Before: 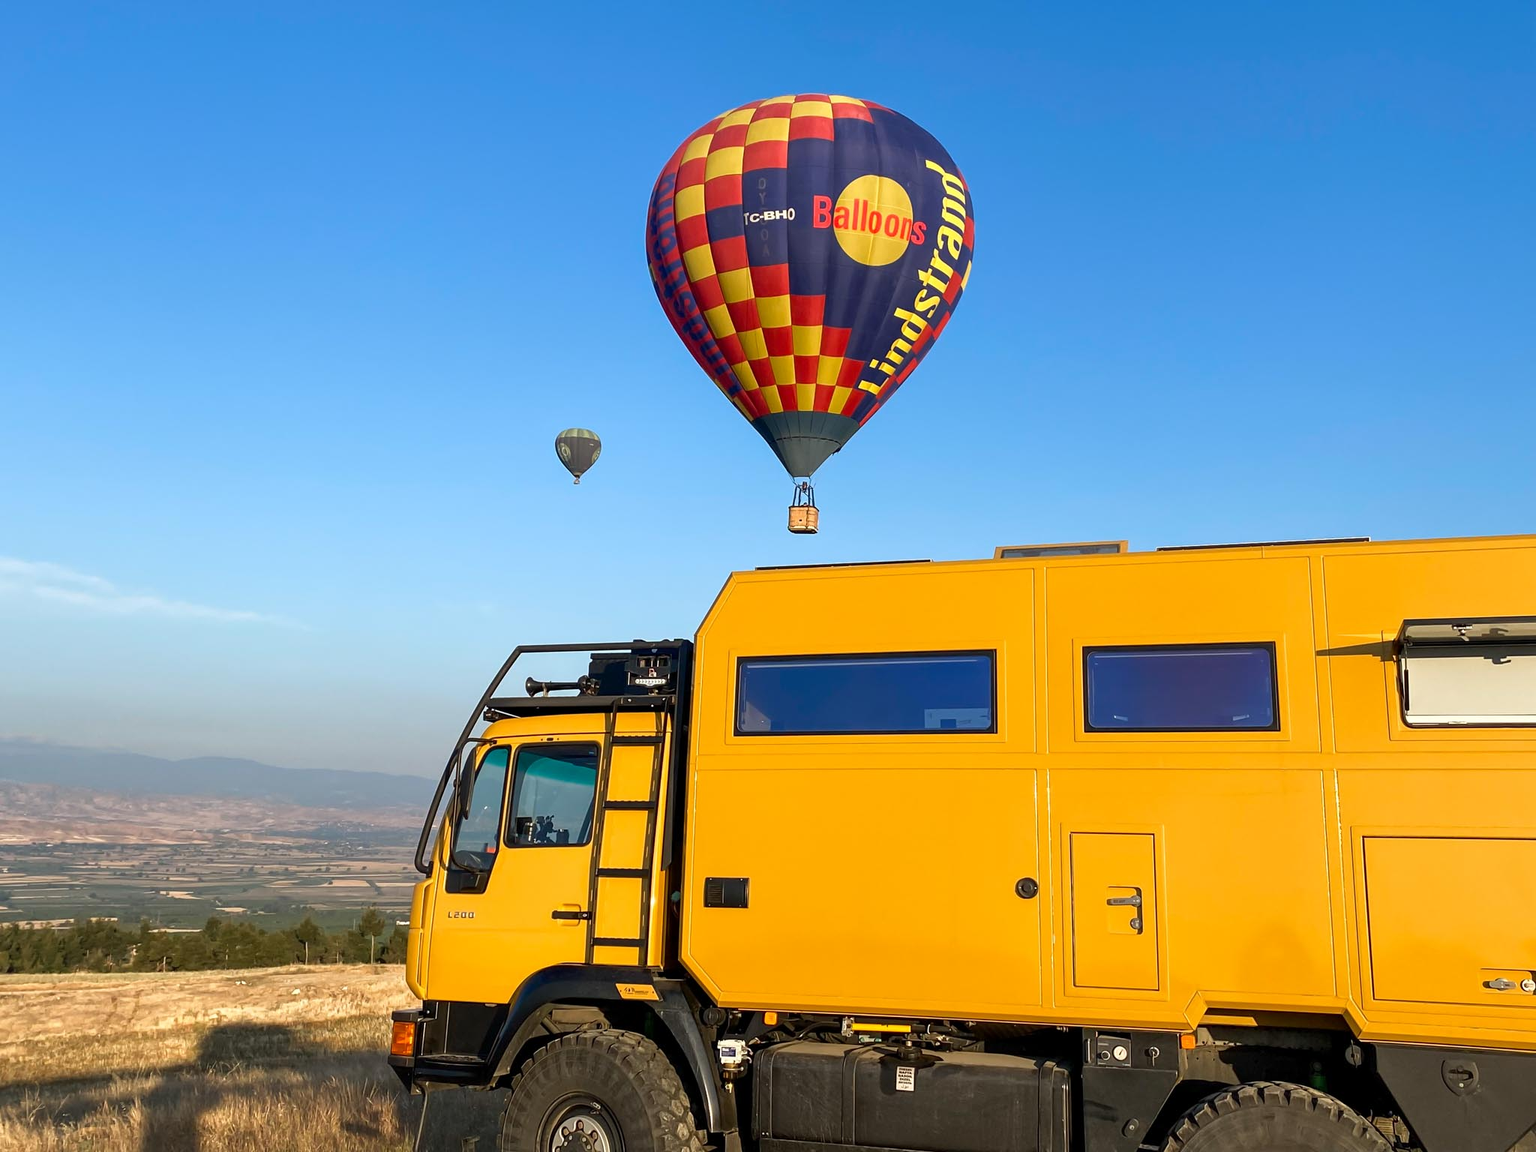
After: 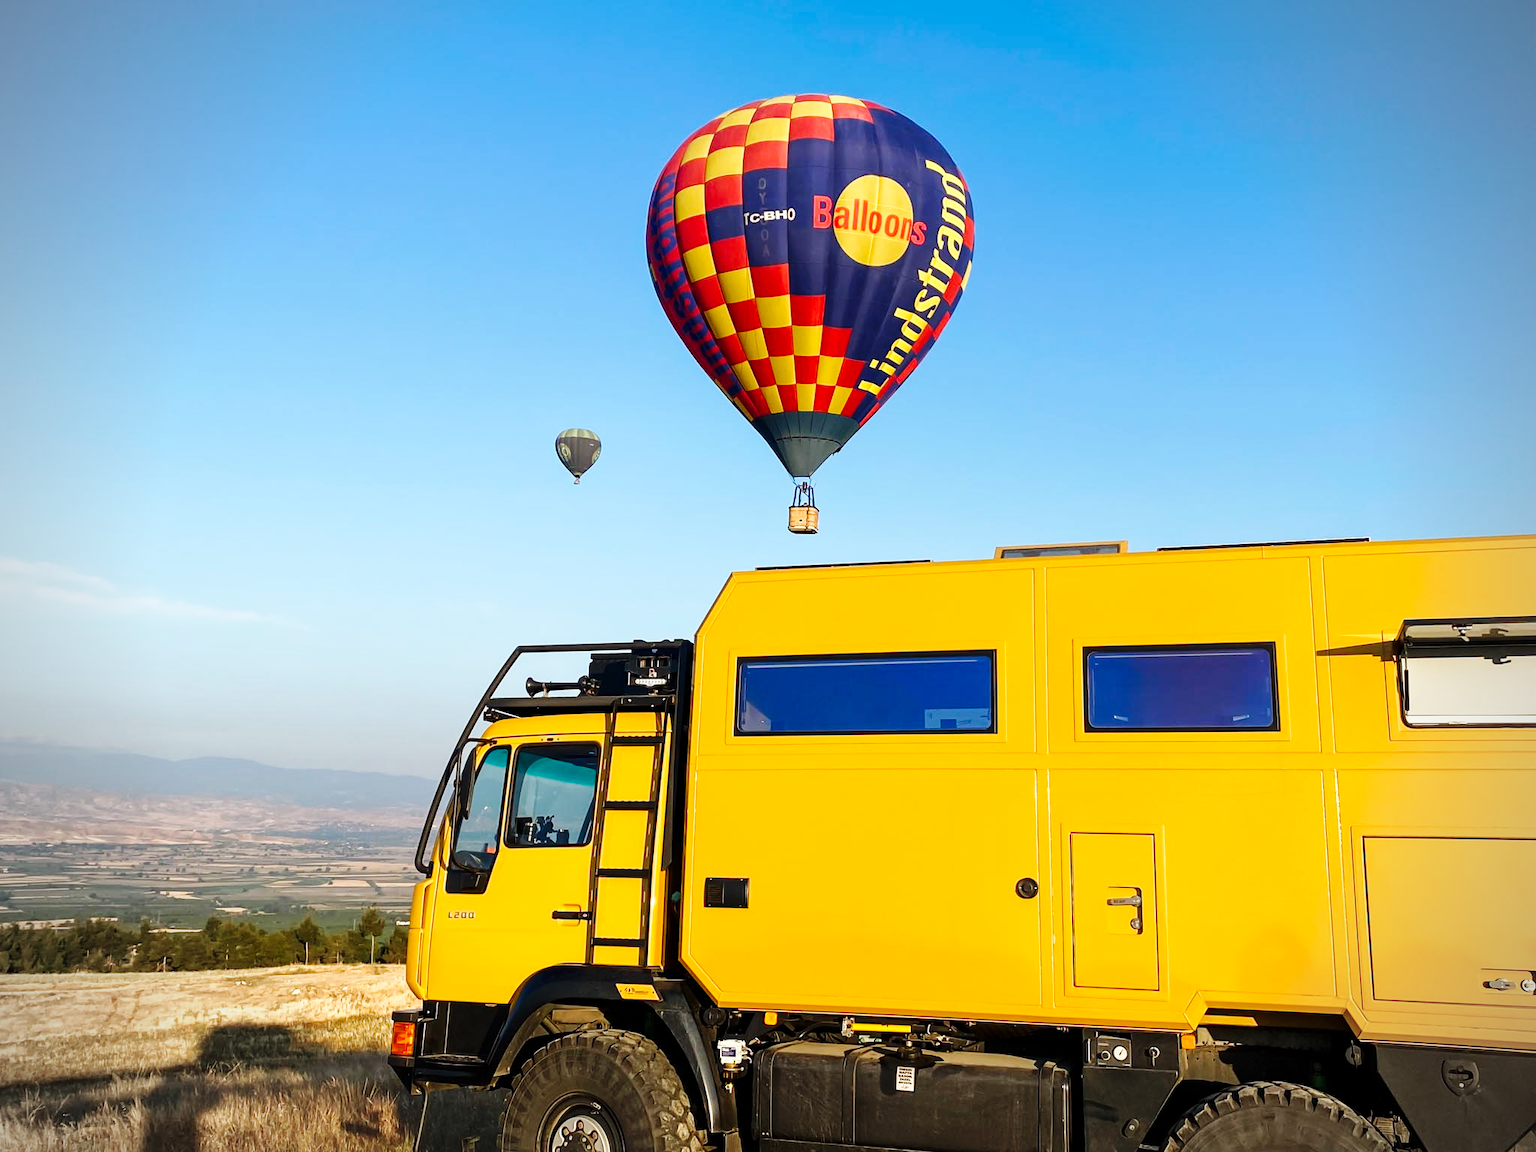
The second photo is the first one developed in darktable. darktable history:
base curve: curves: ch0 [(0, 0) (0.036, 0.025) (0.121, 0.166) (0.206, 0.329) (0.605, 0.79) (1, 1)], preserve colors none
vignetting: on, module defaults
